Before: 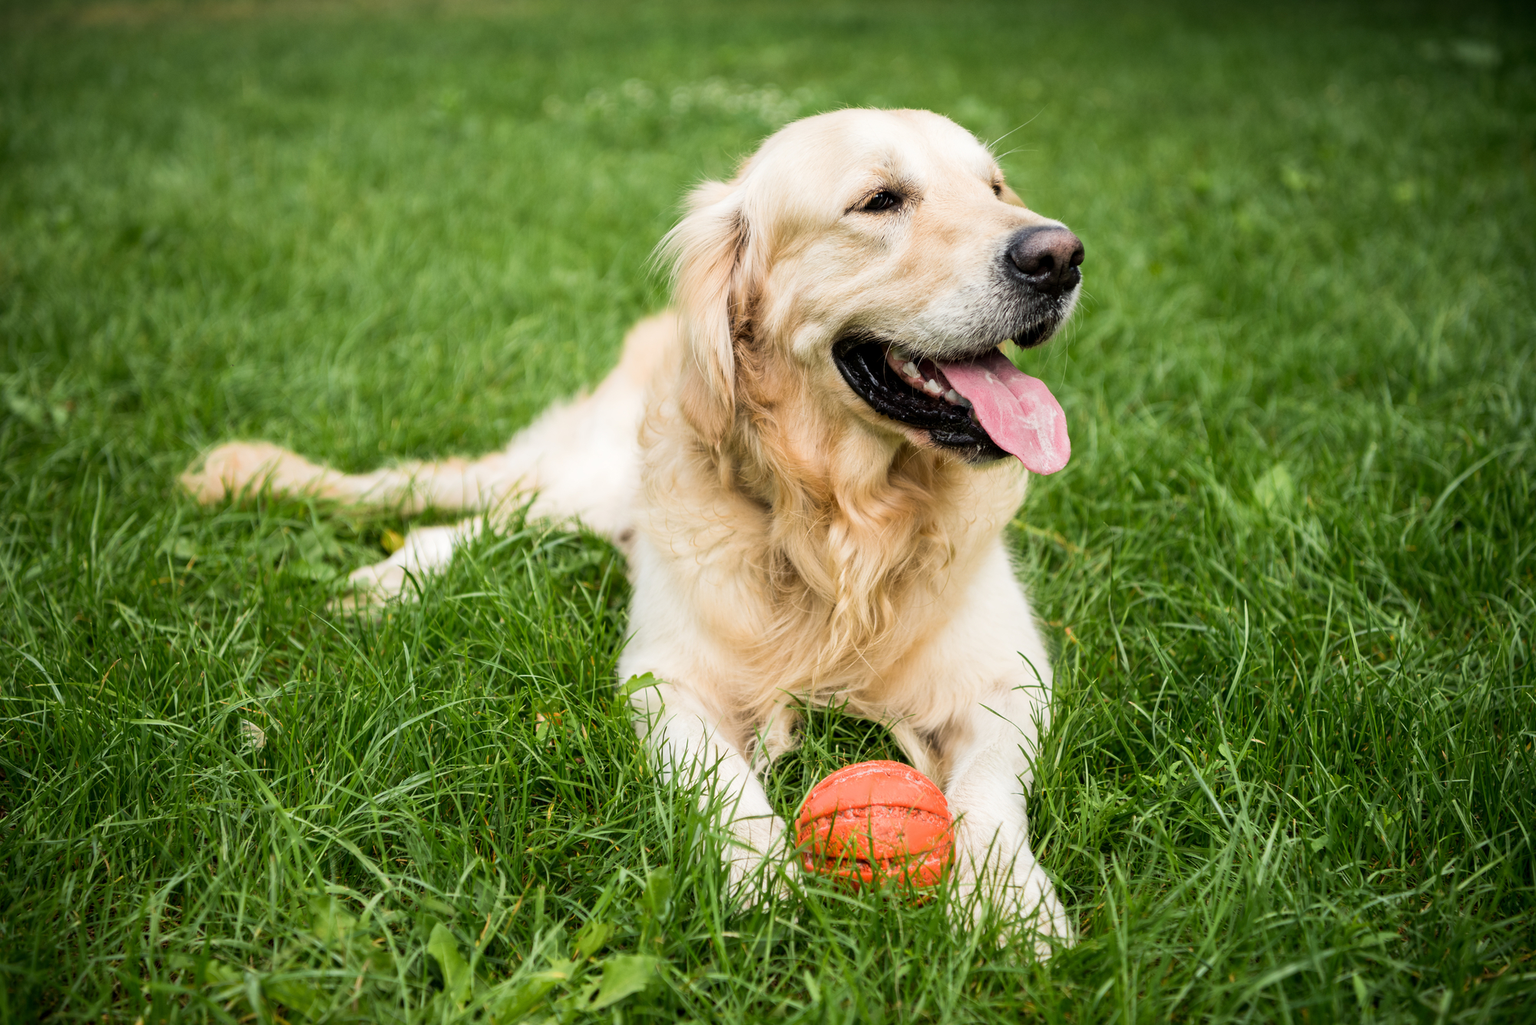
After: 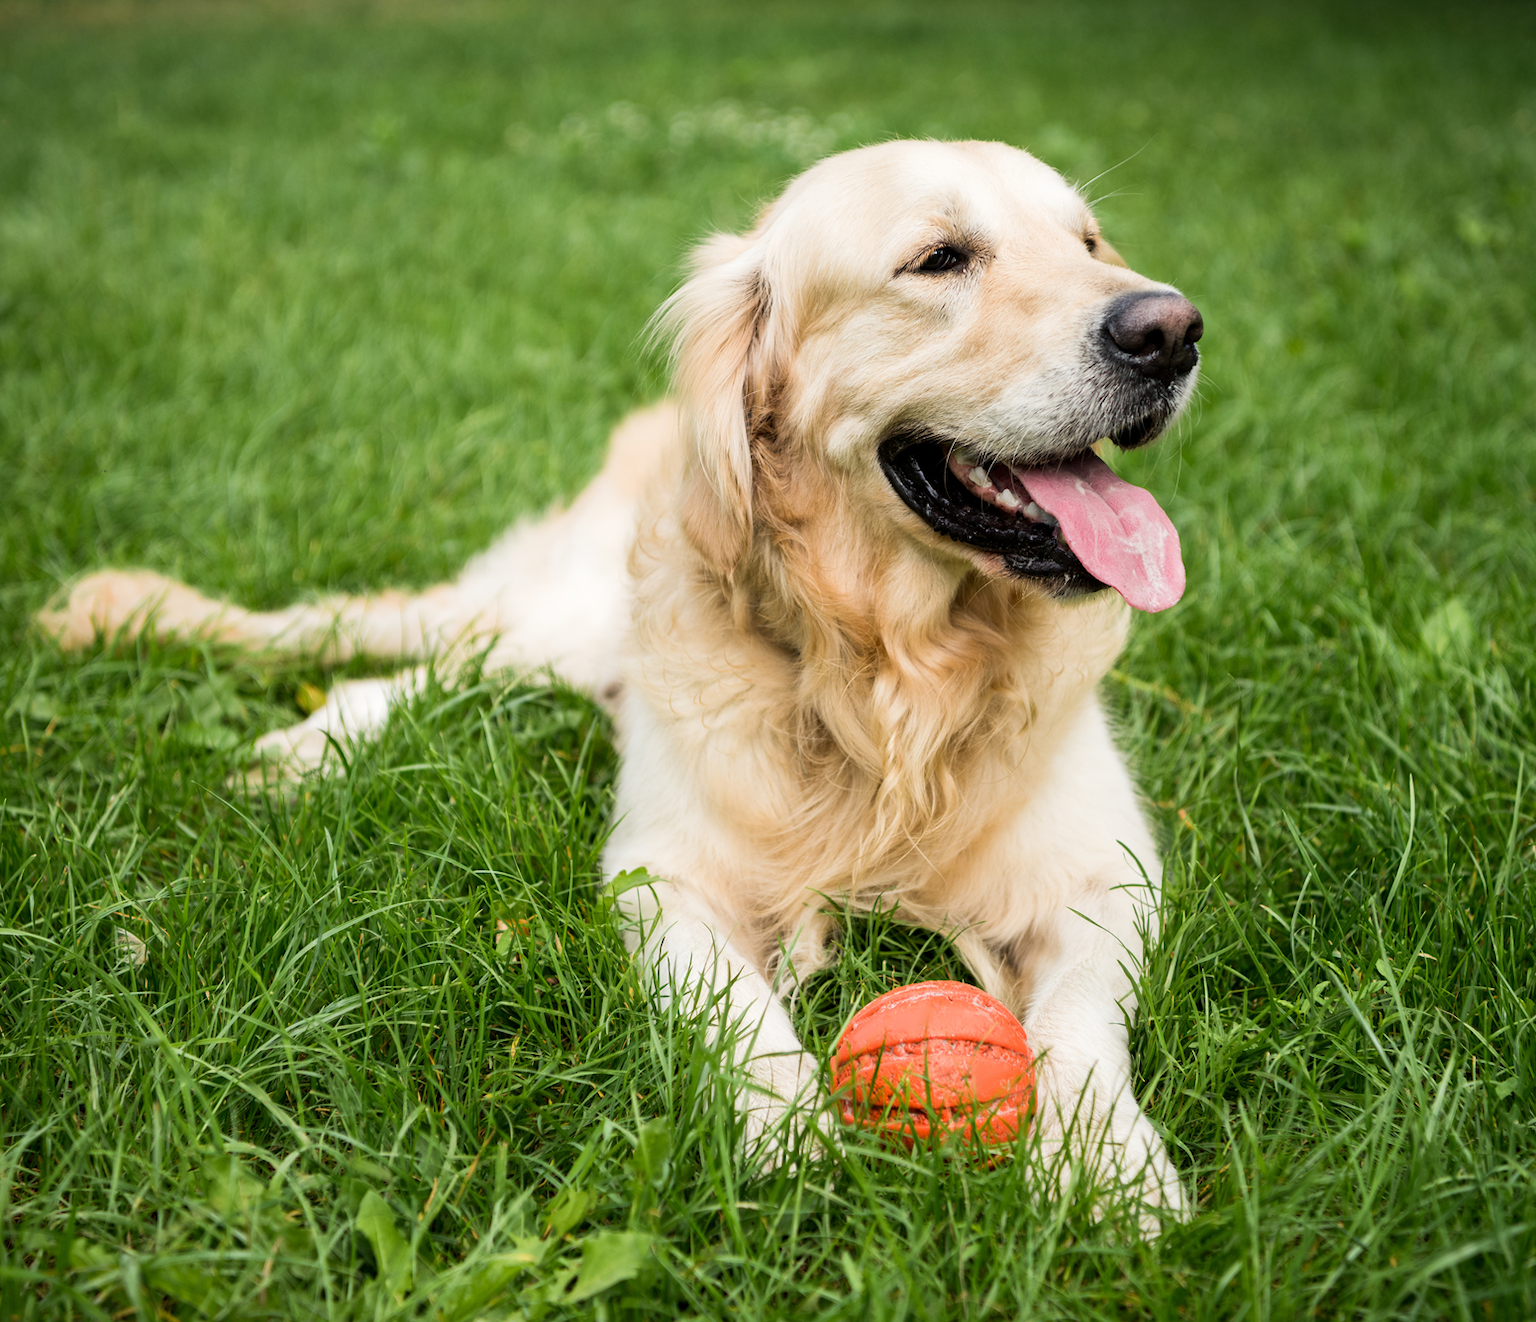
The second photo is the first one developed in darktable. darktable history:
crop: left 9.862%, right 12.567%
